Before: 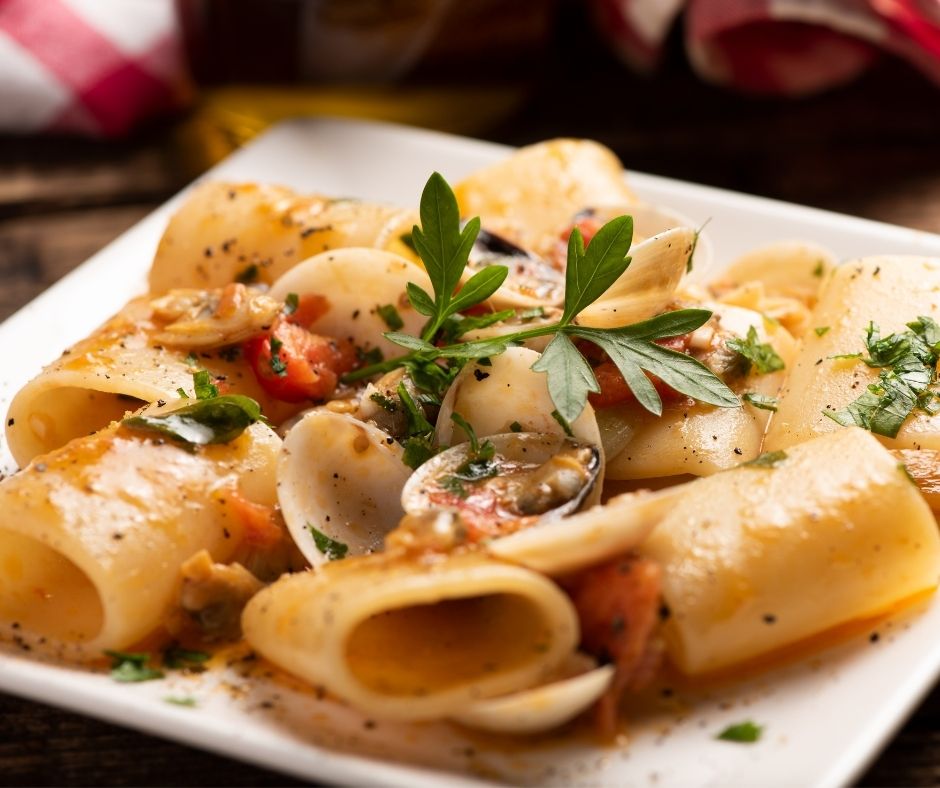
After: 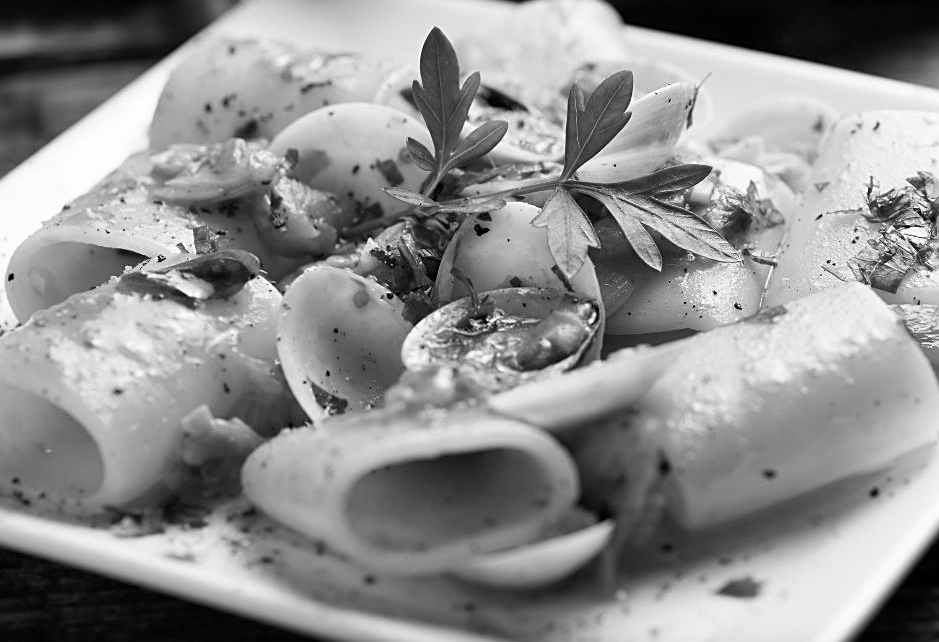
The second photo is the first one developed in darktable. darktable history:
crop and rotate: top 18.507%
contrast brightness saturation: saturation -1
sharpen: on, module defaults
